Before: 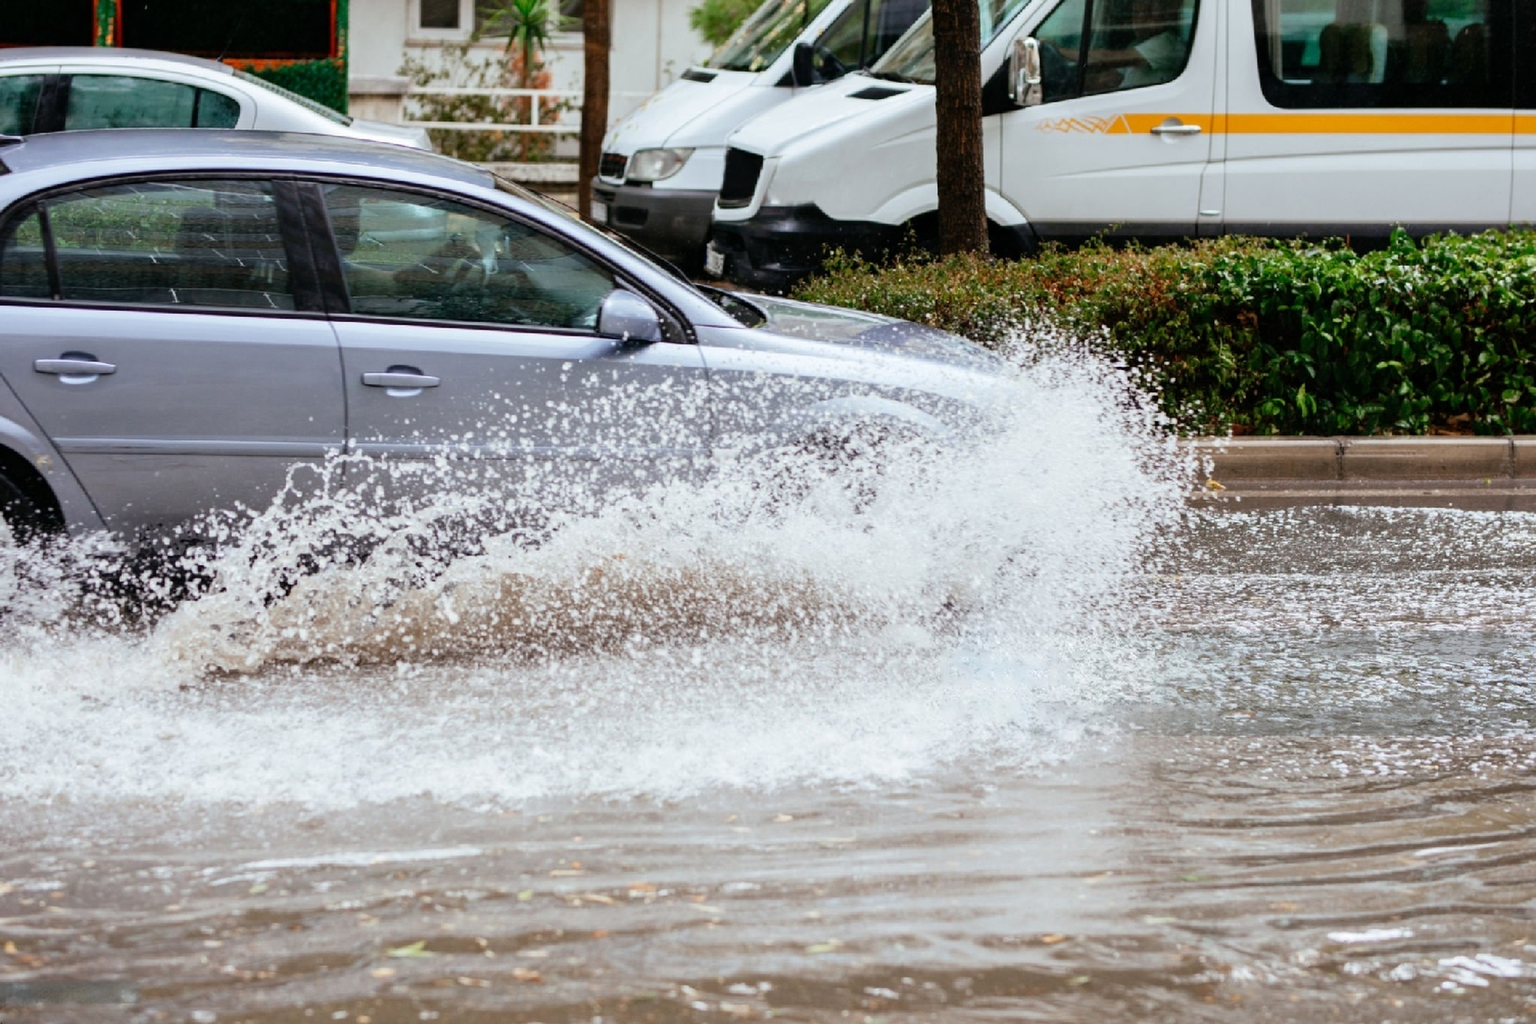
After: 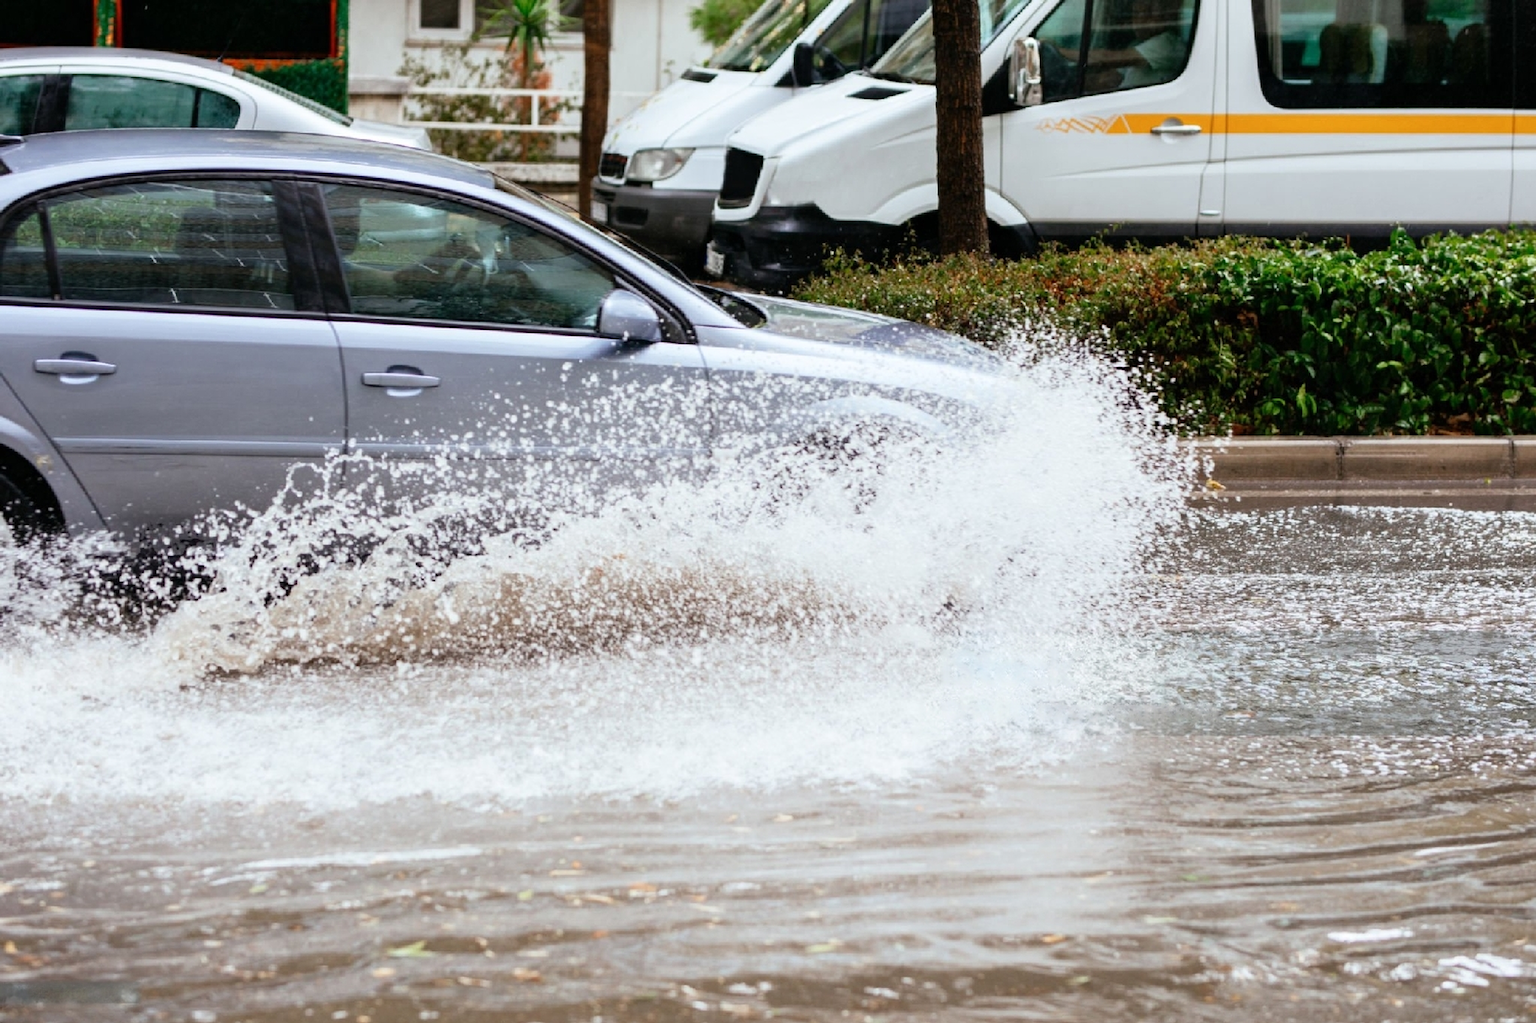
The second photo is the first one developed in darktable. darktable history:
shadows and highlights: shadows -1.61, highlights 41.24
